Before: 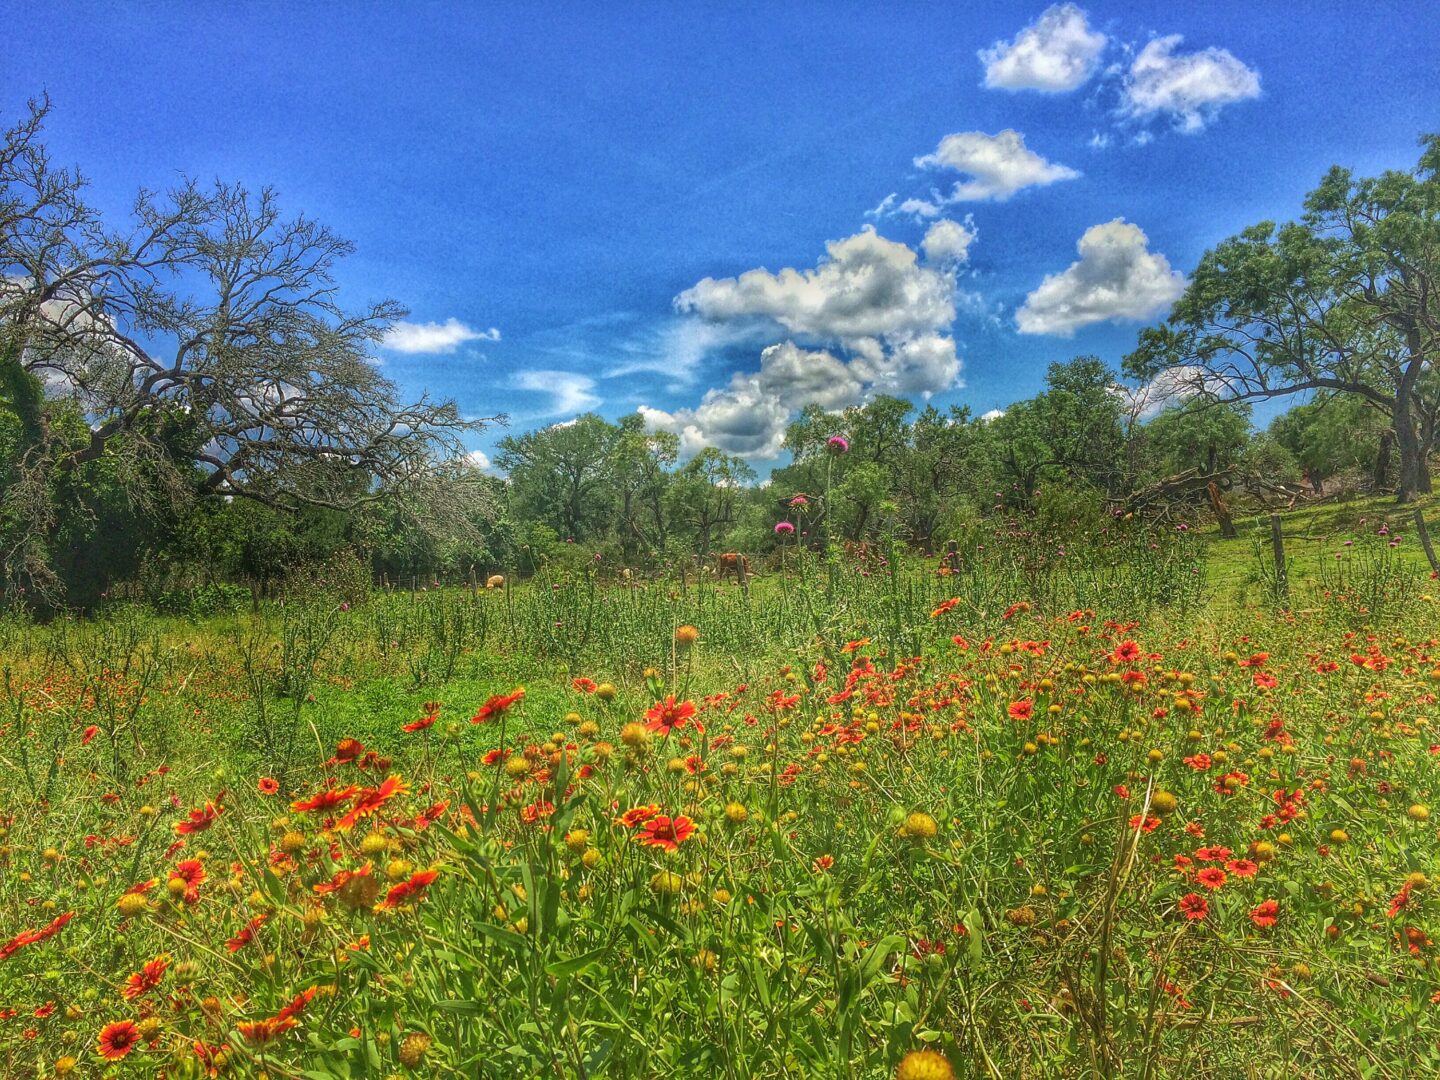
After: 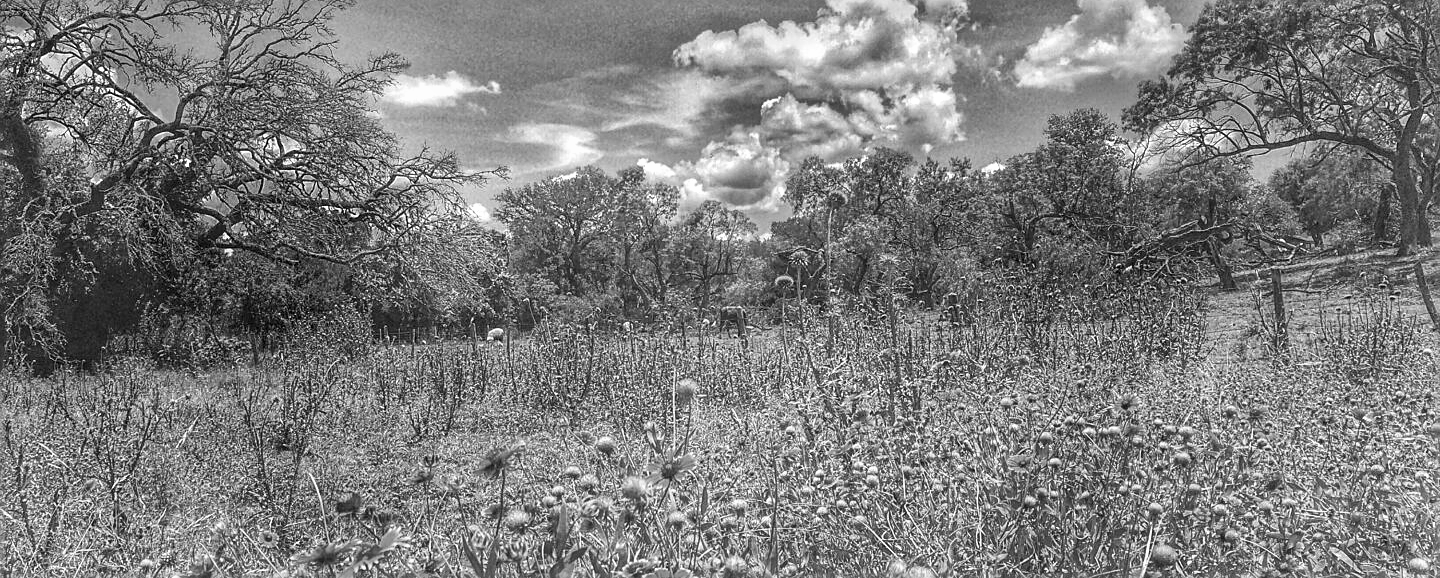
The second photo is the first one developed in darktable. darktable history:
contrast brightness saturation: contrast 0.1, saturation -0.3
shadows and highlights: radius 108.52, shadows 44.07, highlights -67.8, low approximation 0.01, soften with gaussian
sharpen: on, module defaults
crop and rotate: top 23.043%, bottom 23.437%
color balance rgb: perceptual saturation grading › global saturation 20%, perceptual saturation grading › highlights -25%, perceptual saturation grading › shadows 25%
exposure: exposure 0.2 EV, compensate highlight preservation false
color calibration: output R [1.063, -0.012, -0.003, 0], output G [0, 1.022, 0.021, 0], output B [-0.079, 0.047, 1, 0], illuminant custom, x 0.389, y 0.387, temperature 3838.64 K
monochrome: on, module defaults
